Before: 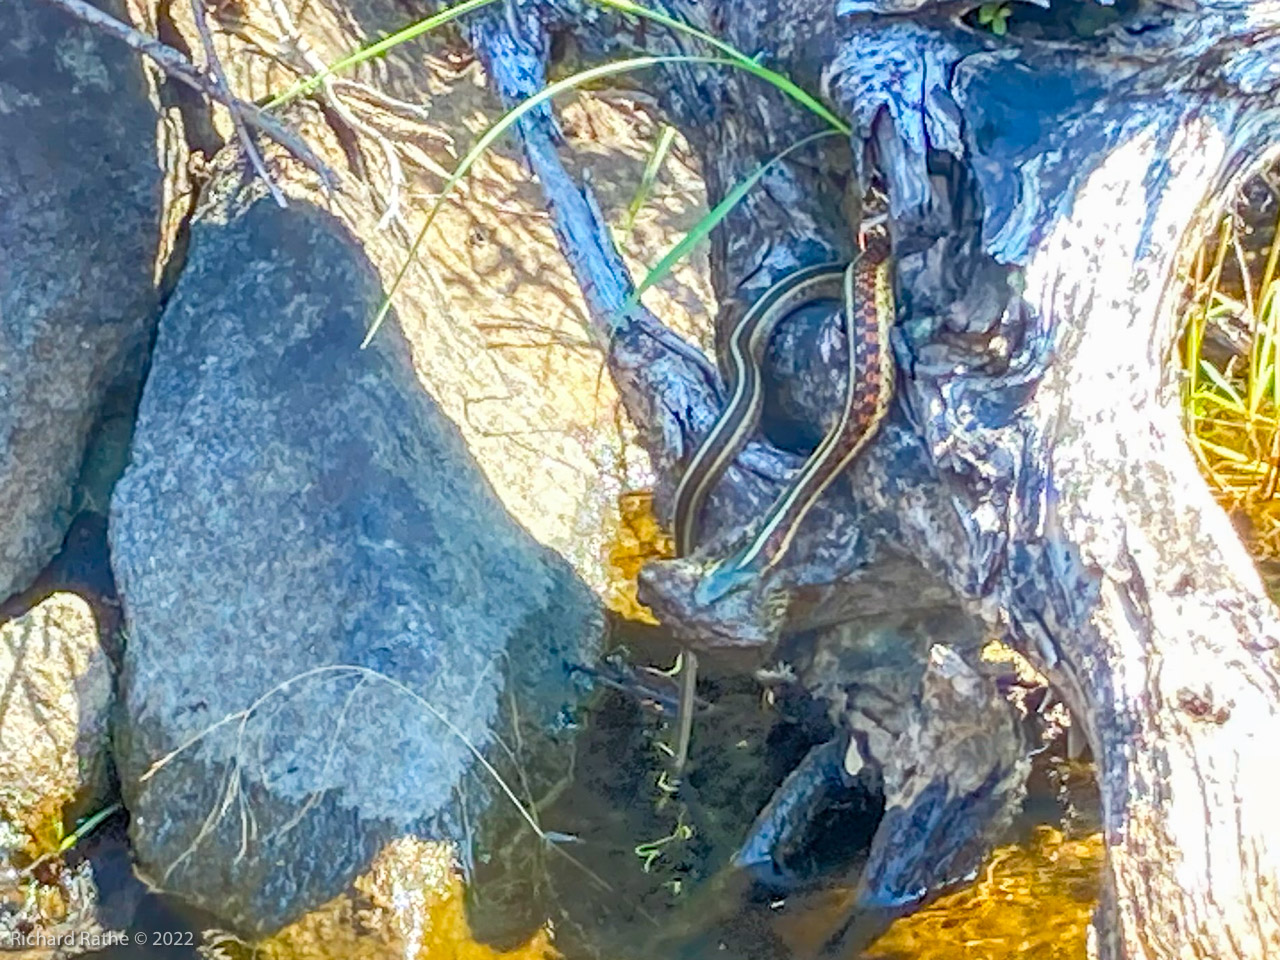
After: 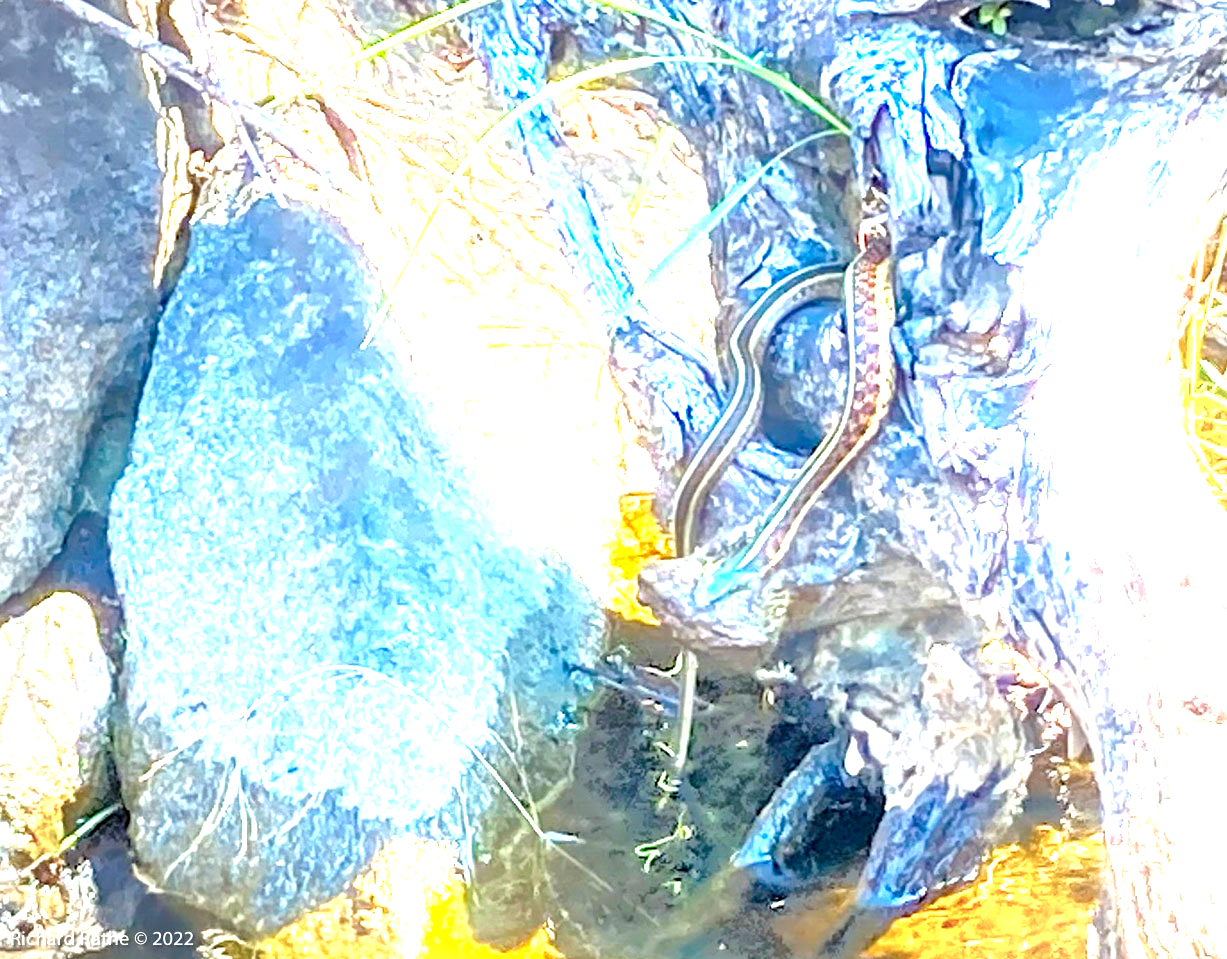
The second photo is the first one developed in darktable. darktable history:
vignetting: fall-off radius 60.92%
crop: right 4.126%, bottom 0.031%
exposure: black level correction 0.001, exposure 2 EV, compensate highlight preservation false
